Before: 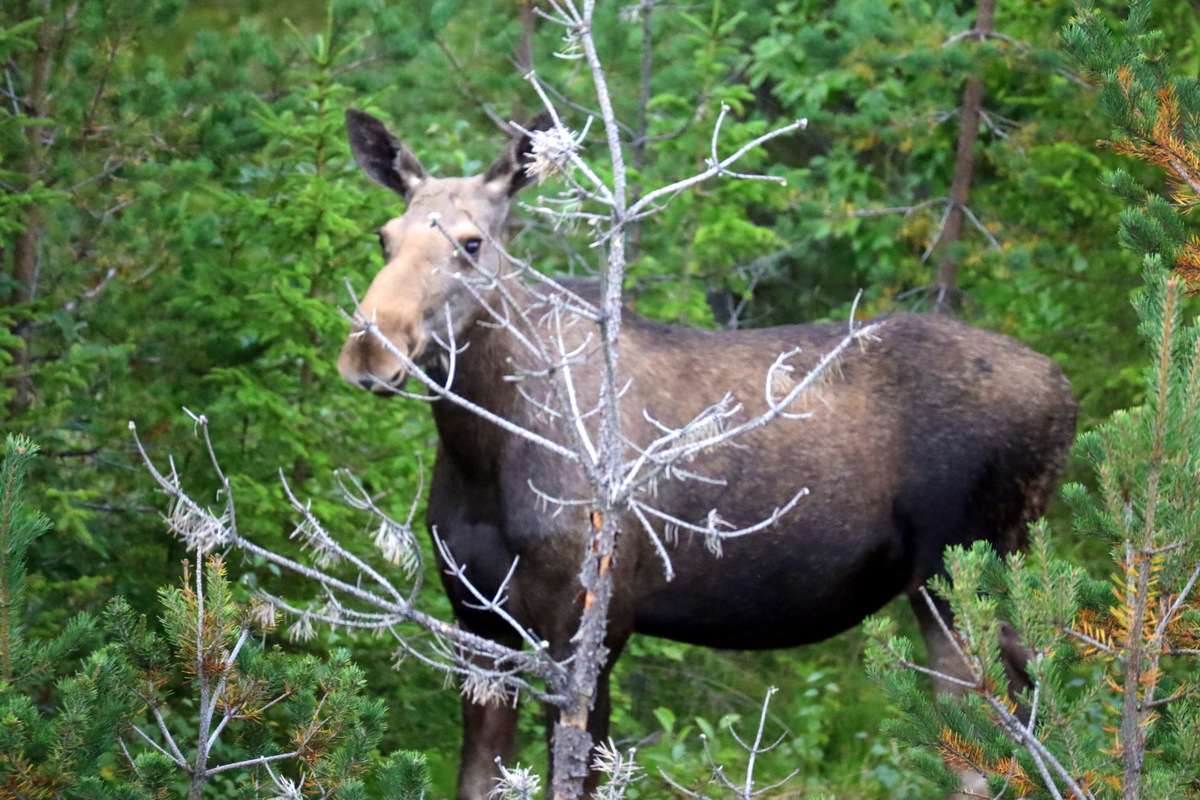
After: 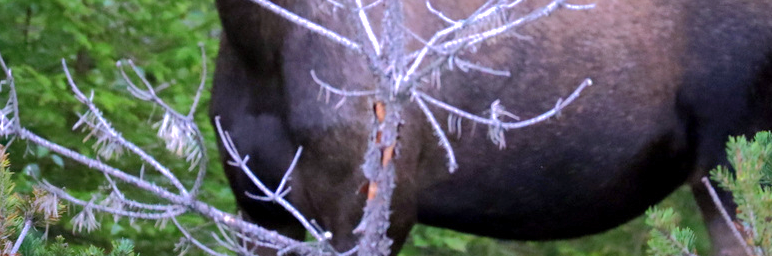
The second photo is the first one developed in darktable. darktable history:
shadows and highlights: shadows 40, highlights -60
white balance: red 1.042, blue 1.17
crop: left 18.091%, top 51.13%, right 17.525%, bottom 16.85%
